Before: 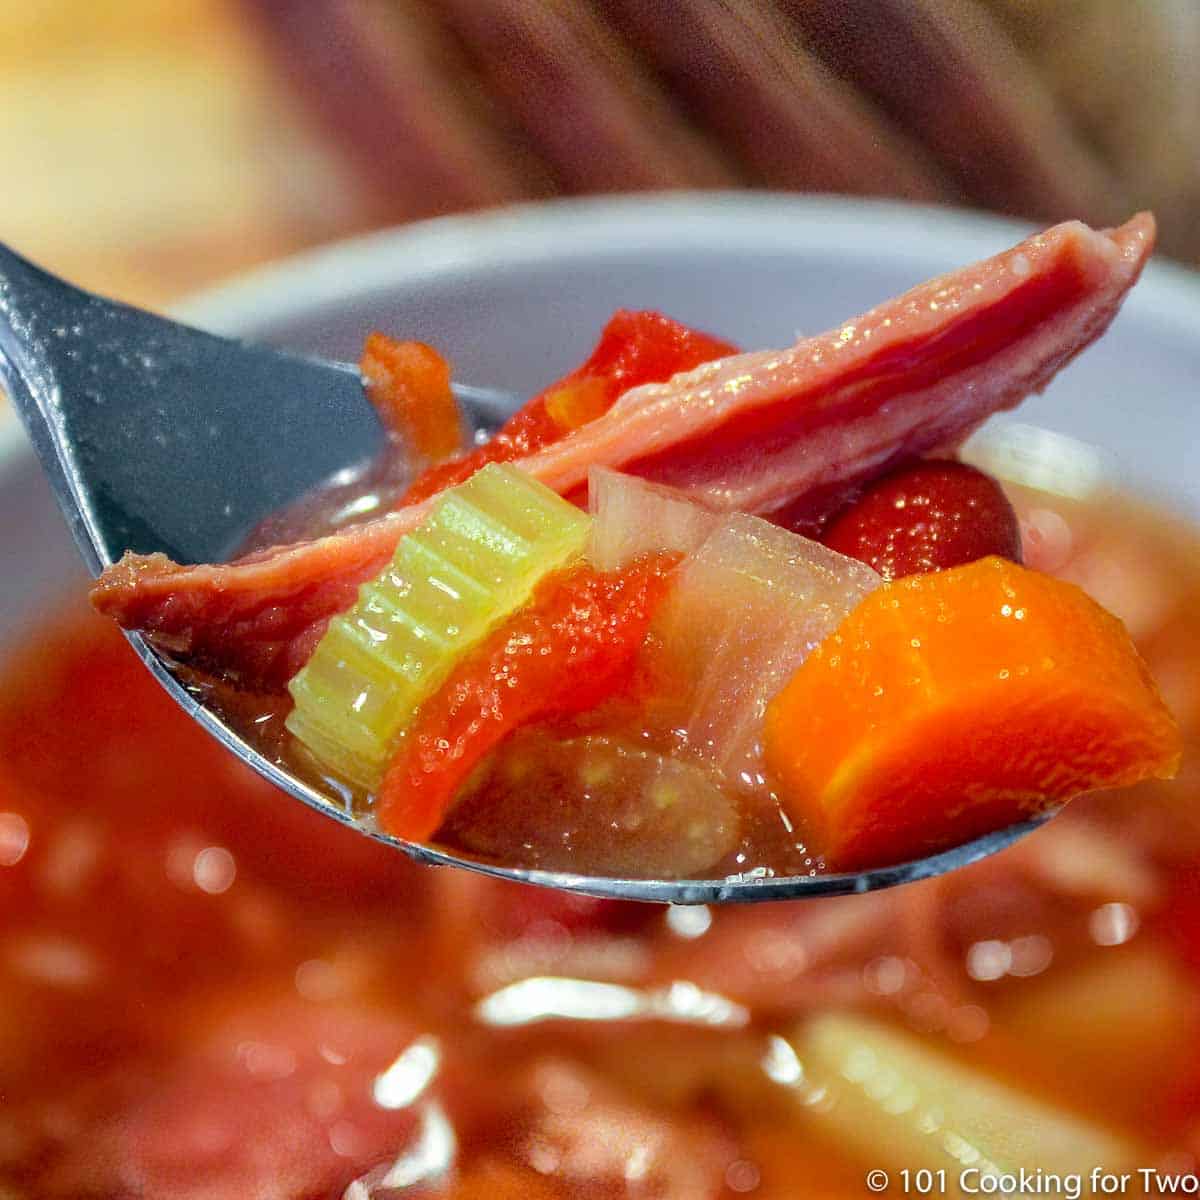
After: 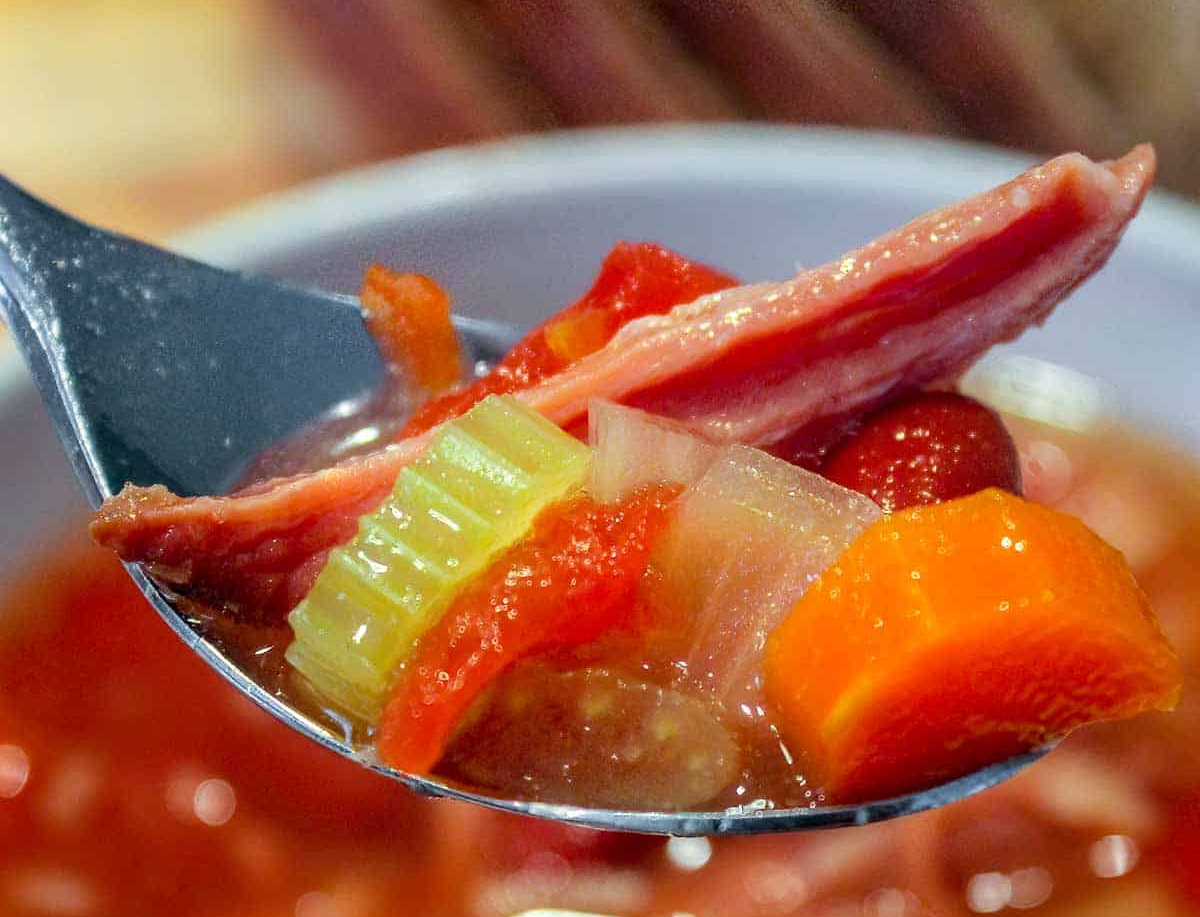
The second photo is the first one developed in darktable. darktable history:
crop: top 5.679%, bottom 17.882%
